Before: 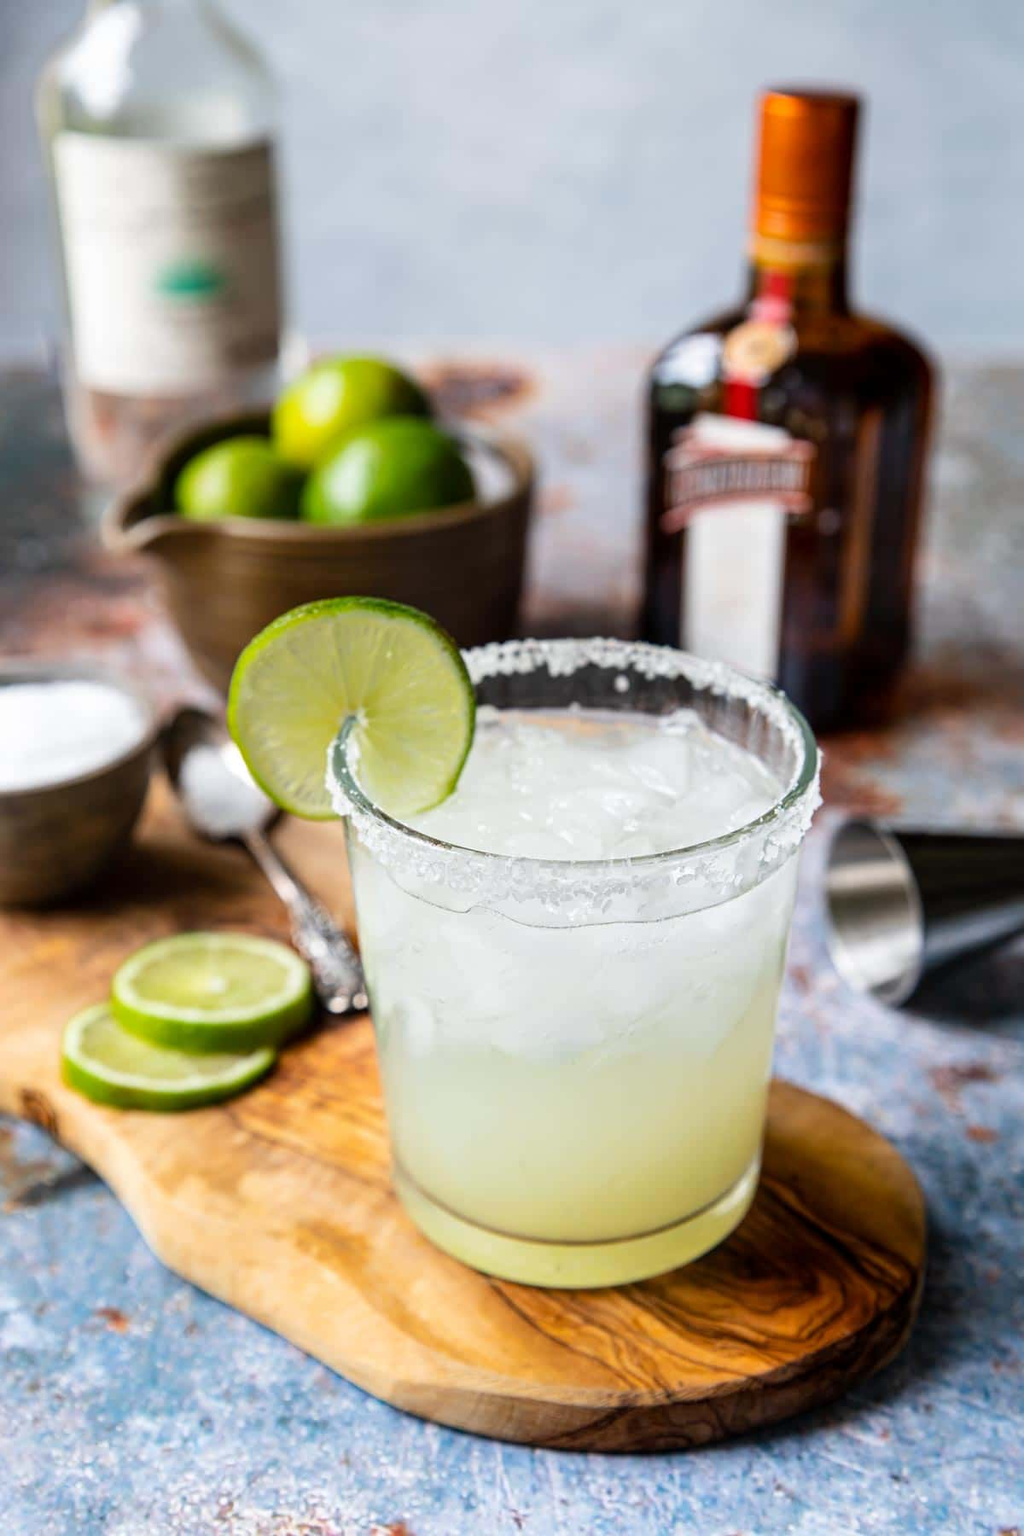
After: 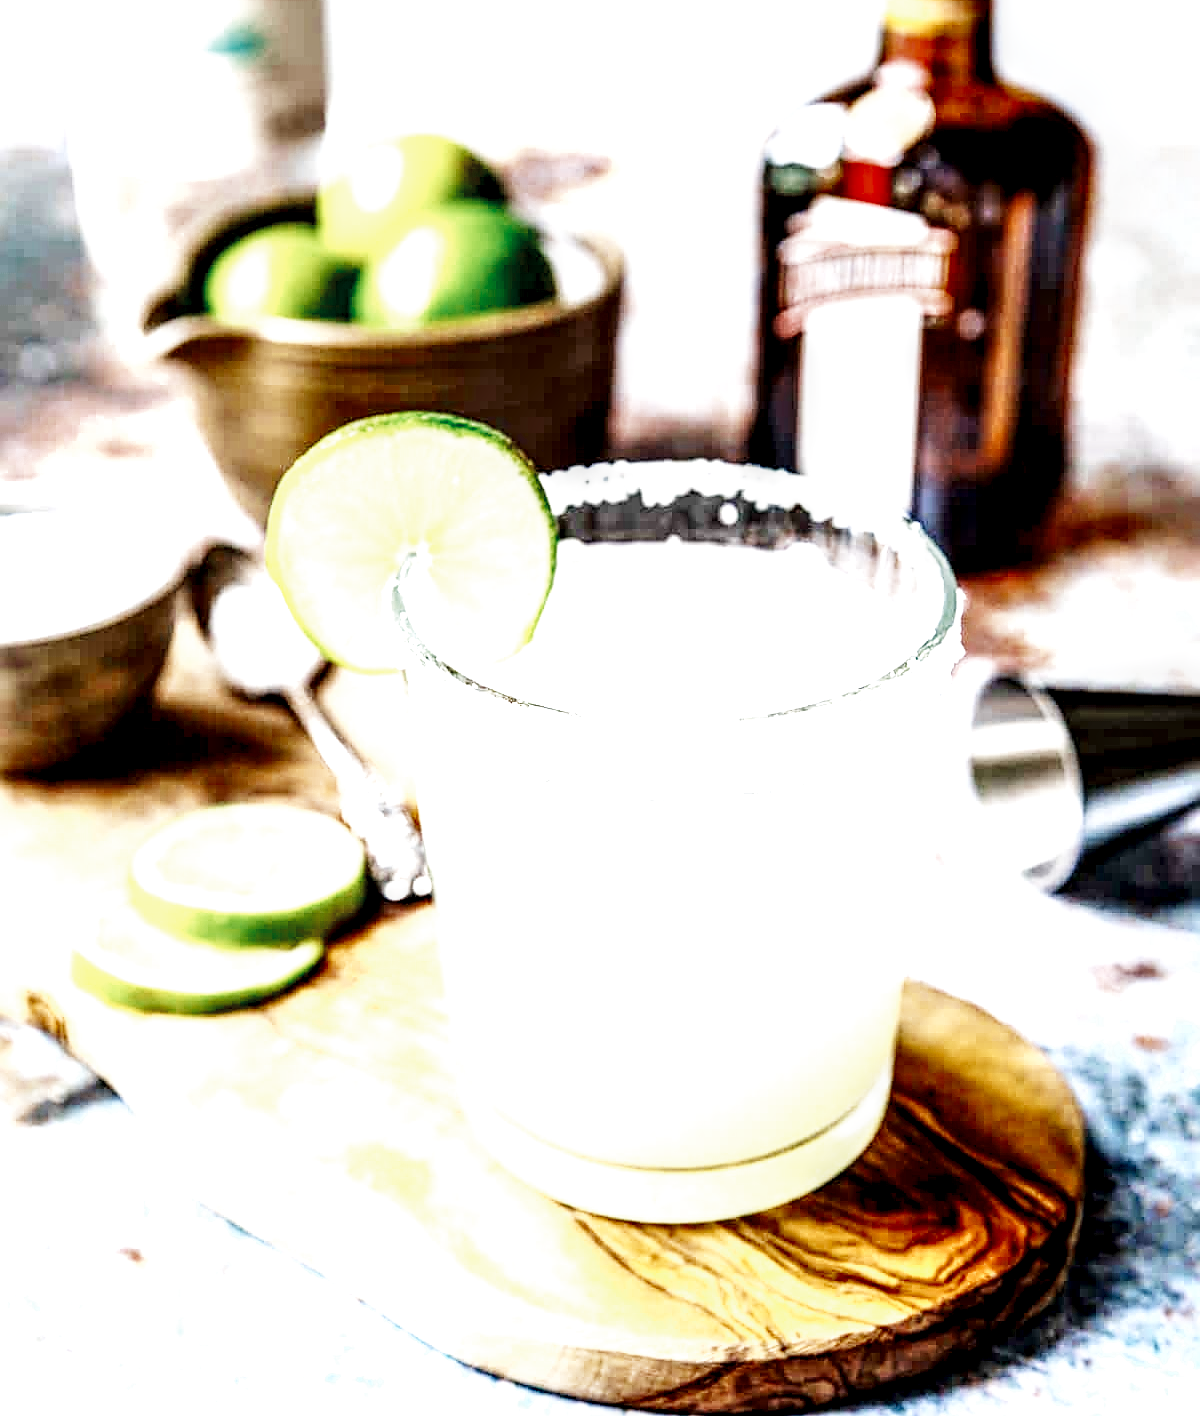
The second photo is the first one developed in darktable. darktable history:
velvia: on, module defaults
crop and rotate: top 15.98%, bottom 5.316%
base curve: curves: ch0 [(0, 0.003) (0.001, 0.002) (0.006, 0.004) (0.02, 0.022) (0.048, 0.086) (0.094, 0.234) (0.162, 0.431) (0.258, 0.629) (0.385, 0.8) (0.548, 0.918) (0.751, 0.988) (1, 1)], preserve colors none
local contrast: detail 202%
sharpen: on, module defaults
exposure: black level correction 0, exposure 1.2 EV, compensate exposure bias true, compensate highlight preservation false
color zones: curves: ch0 [(0, 0.5) (0.125, 0.4) (0.25, 0.5) (0.375, 0.4) (0.5, 0.4) (0.625, 0.6) (0.75, 0.6) (0.875, 0.5)]; ch1 [(0, 0.35) (0.125, 0.45) (0.25, 0.35) (0.375, 0.35) (0.5, 0.35) (0.625, 0.35) (0.75, 0.45) (0.875, 0.35)]; ch2 [(0, 0.6) (0.125, 0.5) (0.25, 0.5) (0.375, 0.6) (0.5, 0.6) (0.625, 0.5) (0.75, 0.5) (0.875, 0.5)]
